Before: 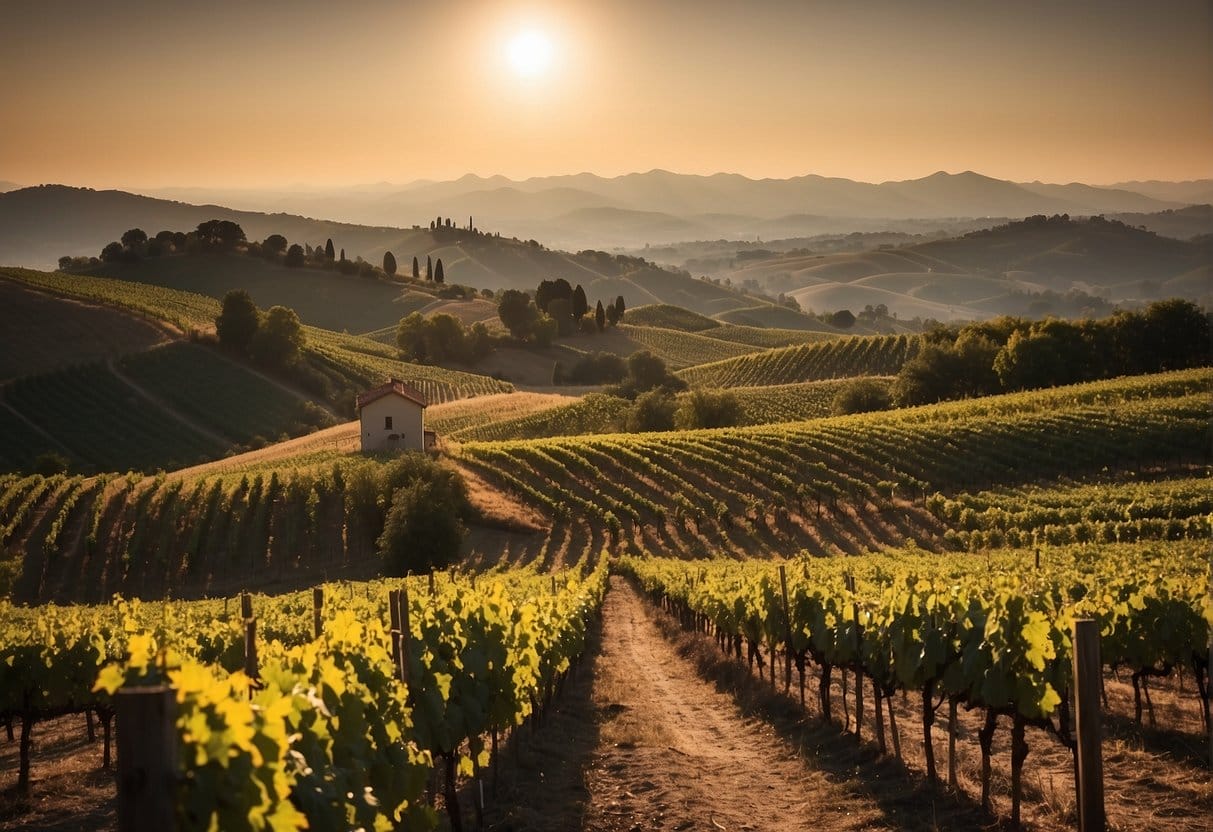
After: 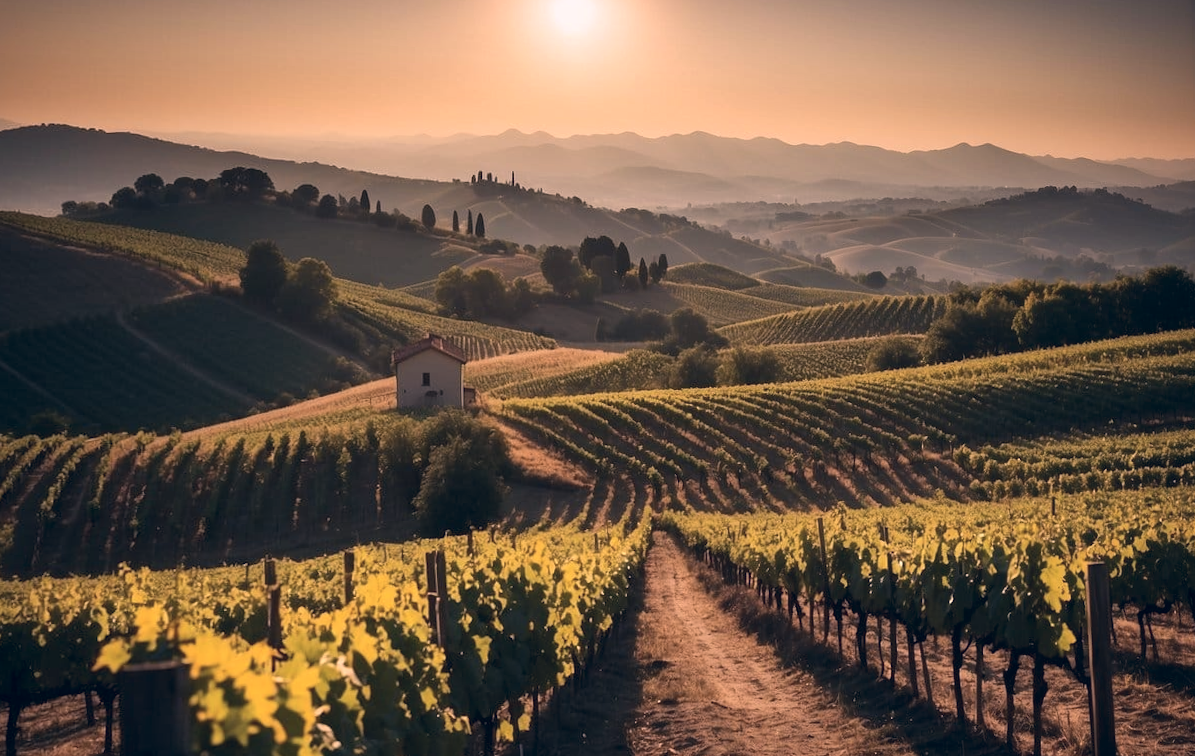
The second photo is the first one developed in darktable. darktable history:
rotate and perspective: rotation -0.013°, lens shift (vertical) -0.027, lens shift (horizontal) 0.178, crop left 0.016, crop right 0.989, crop top 0.082, crop bottom 0.918
color correction: highlights a* 14.46, highlights b* 5.85, shadows a* -5.53, shadows b* -15.24, saturation 0.85
